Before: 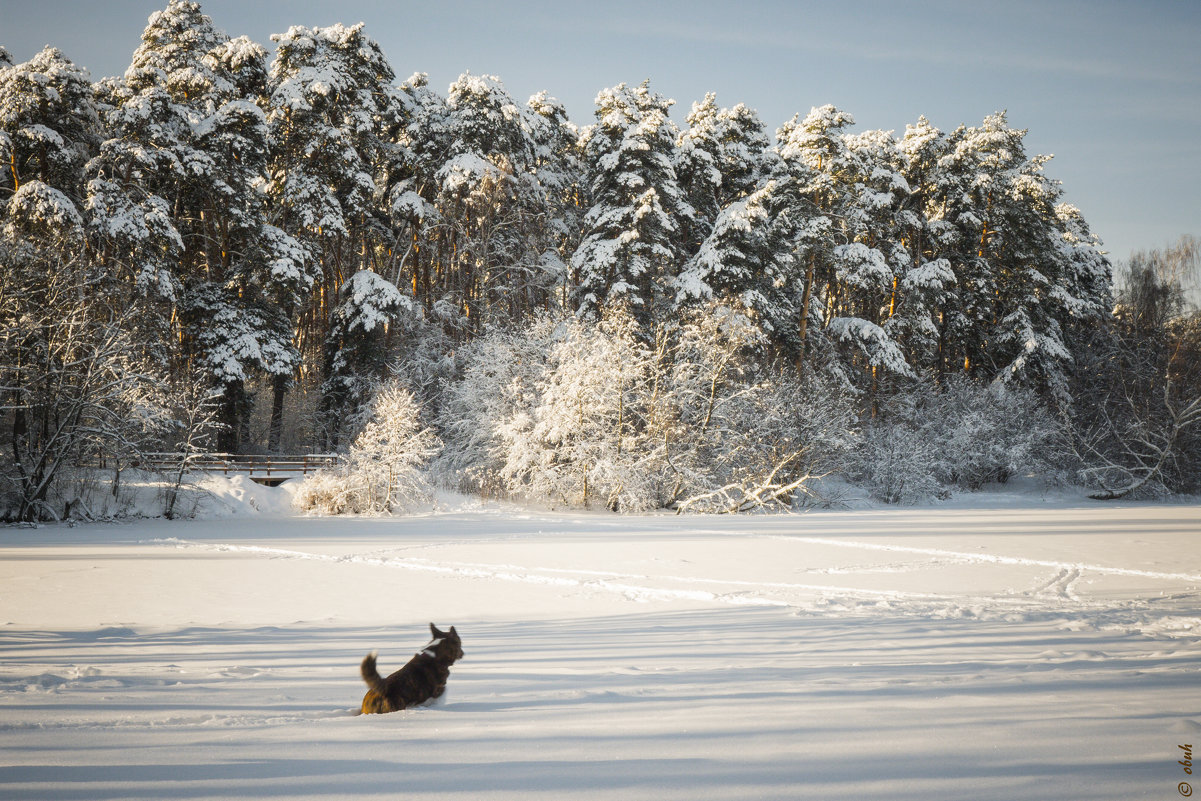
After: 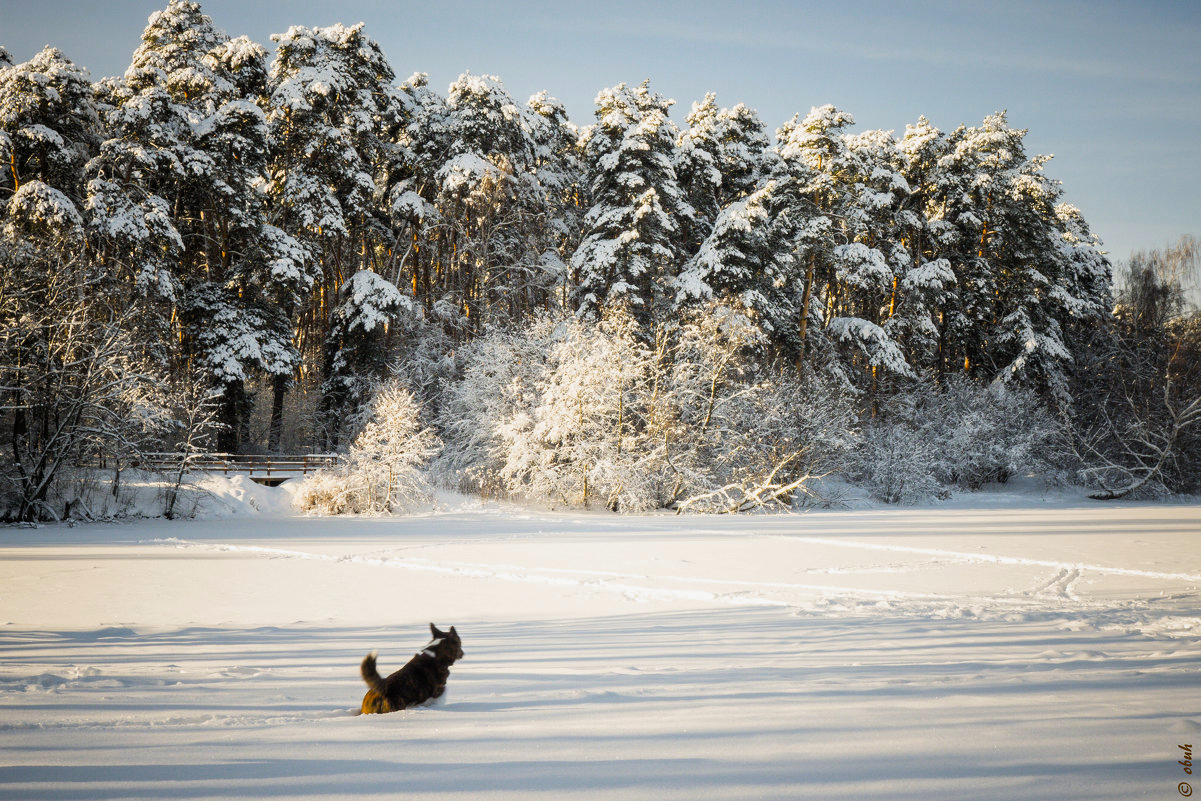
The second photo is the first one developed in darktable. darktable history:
filmic rgb: black relative exposure -12 EV, white relative exposure 2.8 EV, threshold 3 EV, target black luminance 0%, hardness 8.06, latitude 70.41%, contrast 1.14, highlights saturation mix 10%, shadows ↔ highlights balance -0.388%, color science v4 (2020), iterations of high-quality reconstruction 10, contrast in shadows soft, contrast in highlights soft, enable highlight reconstruction true
